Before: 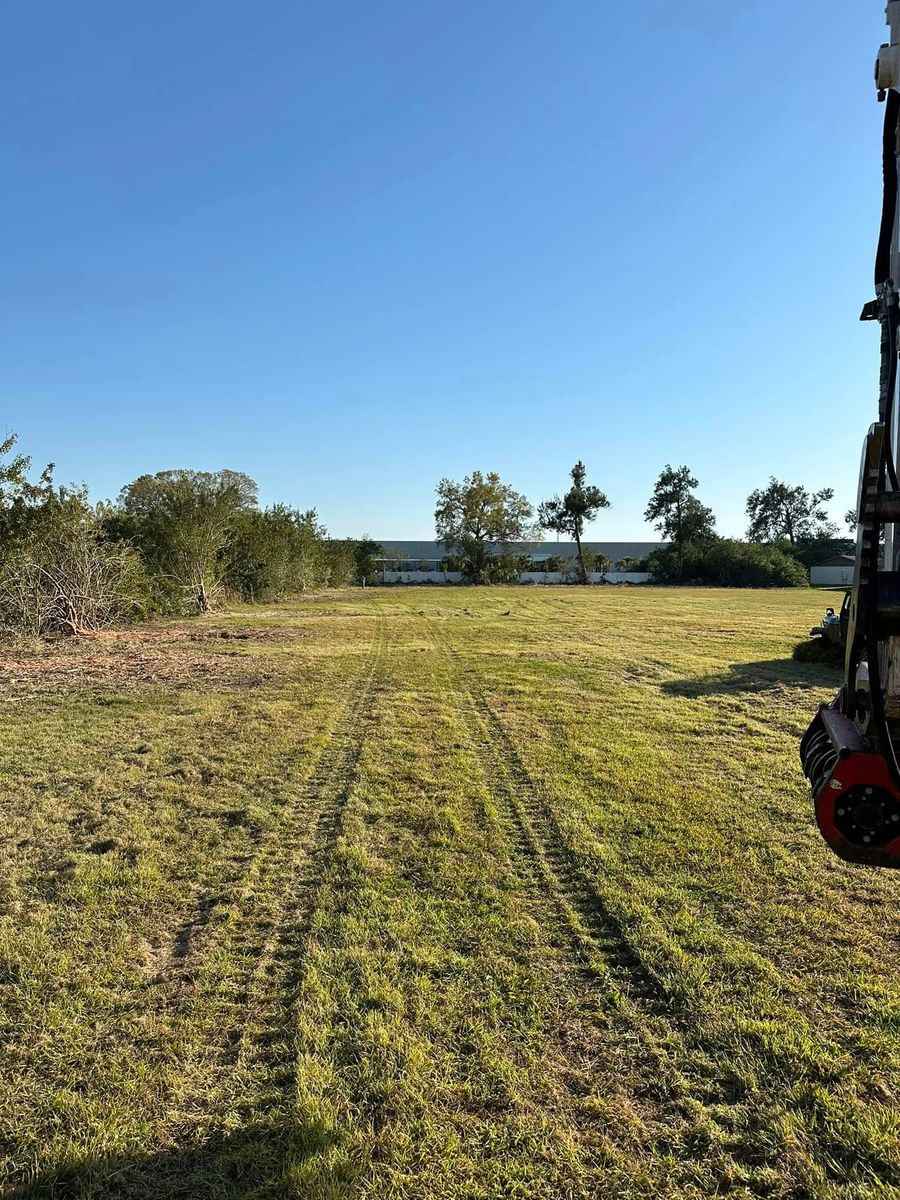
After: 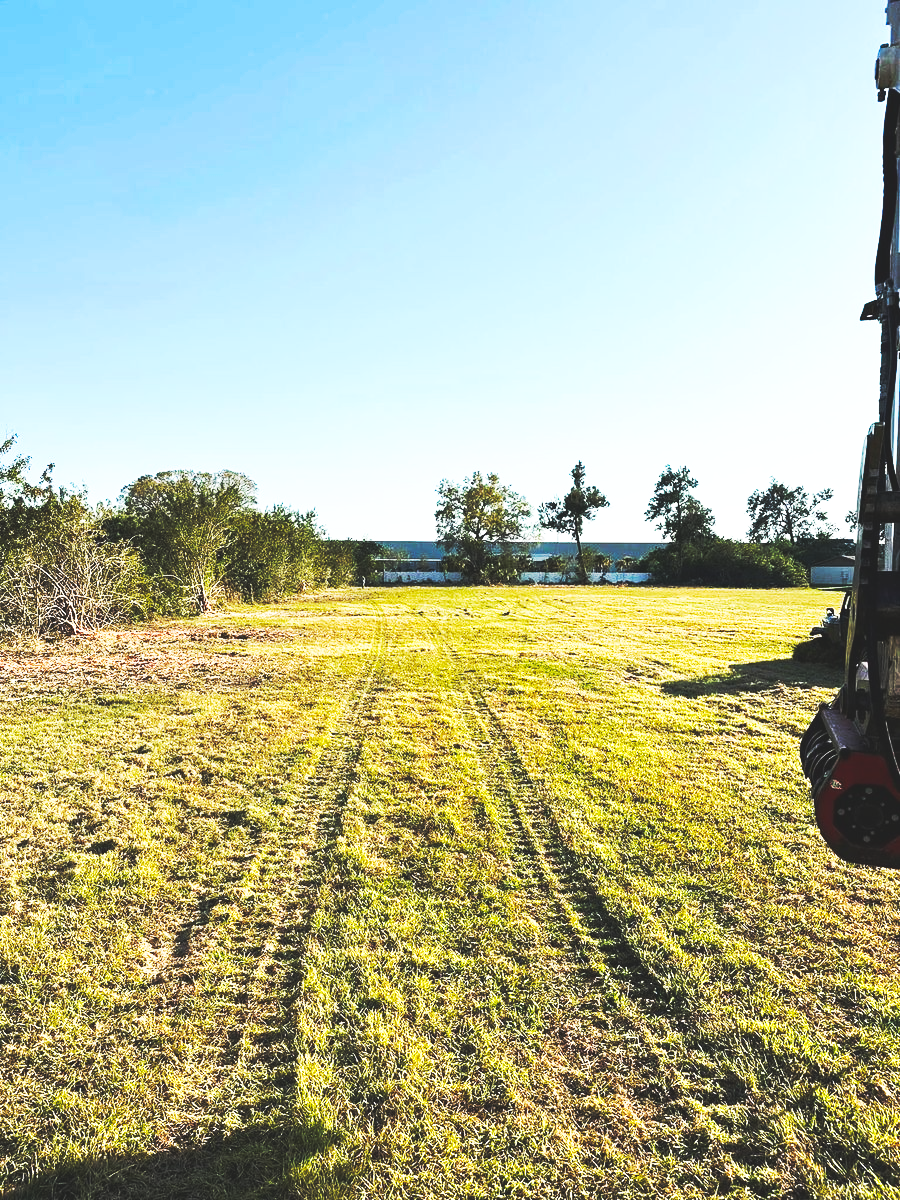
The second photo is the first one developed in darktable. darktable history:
base curve: curves: ch0 [(0, 0.015) (0.085, 0.116) (0.134, 0.298) (0.19, 0.545) (0.296, 0.764) (0.599, 0.982) (1, 1)], preserve colors none
